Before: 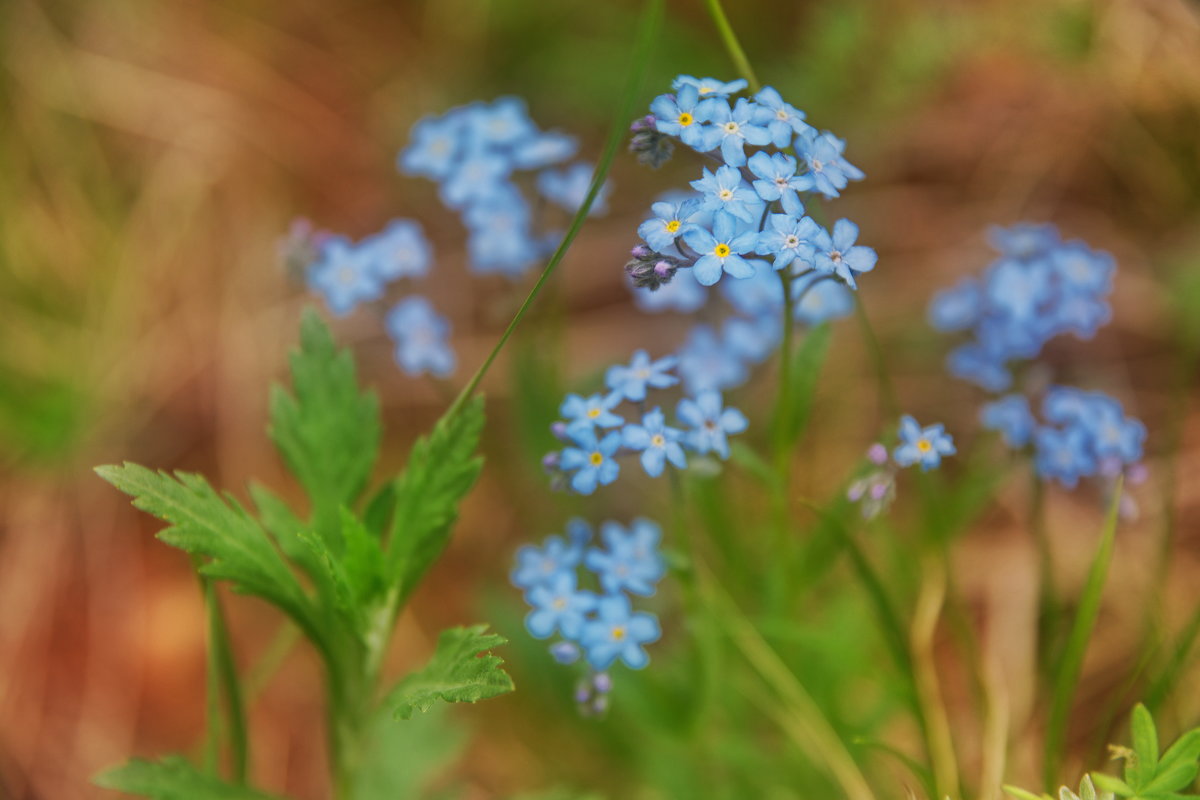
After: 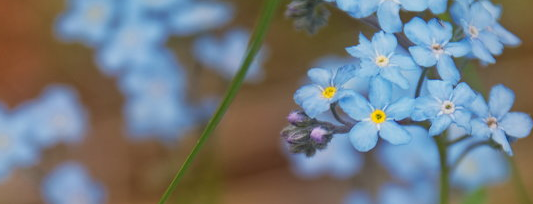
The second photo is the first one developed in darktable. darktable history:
crop: left 28.696%, top 16.829%, right 26.863%, bottom 57.583%
